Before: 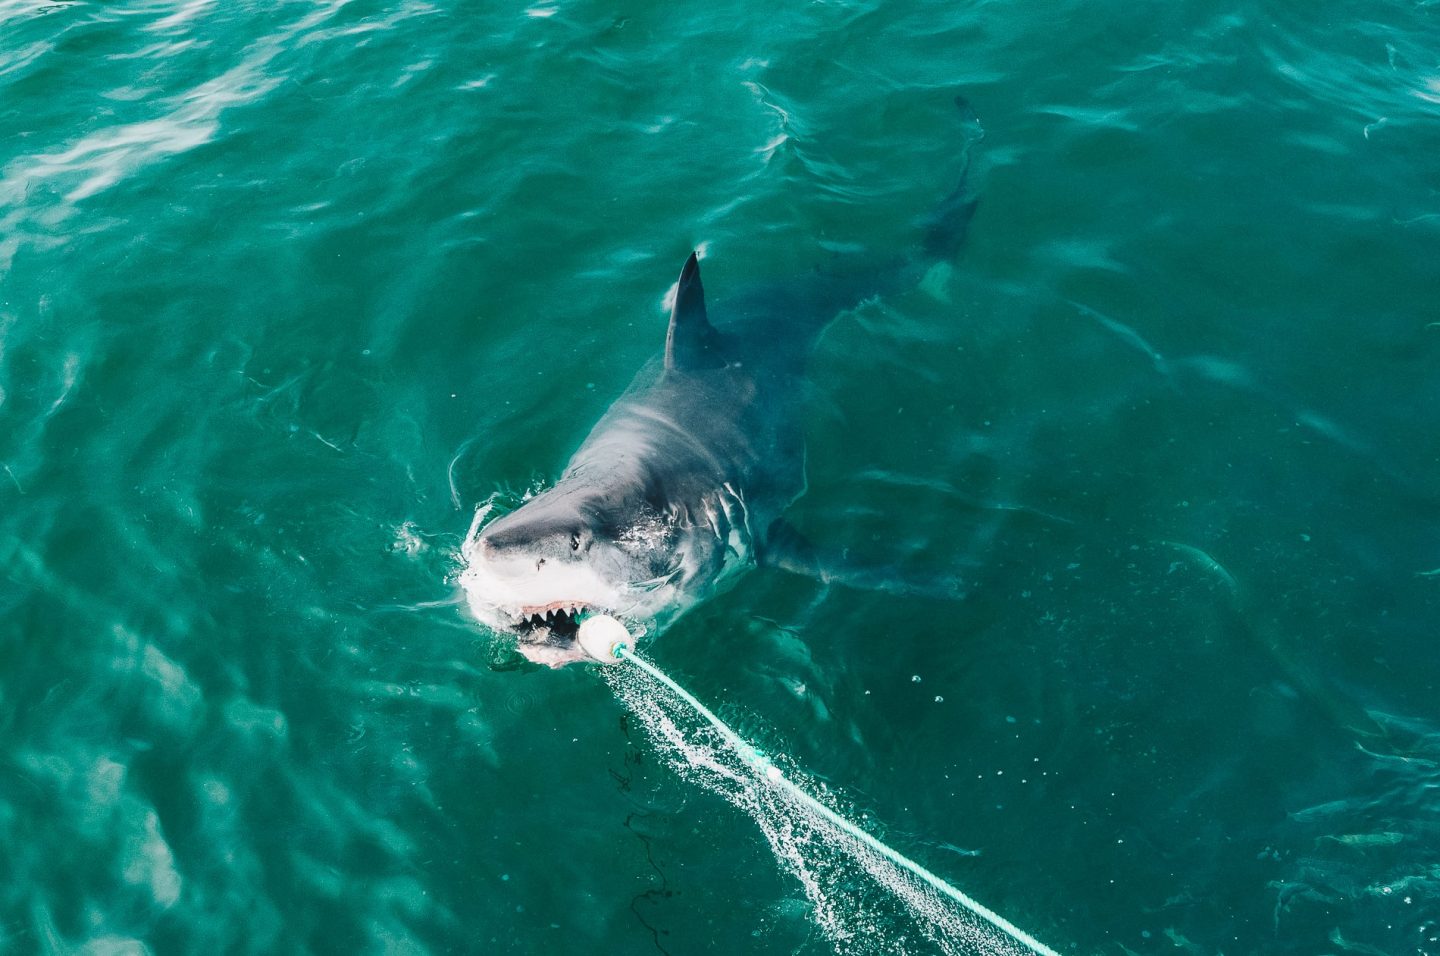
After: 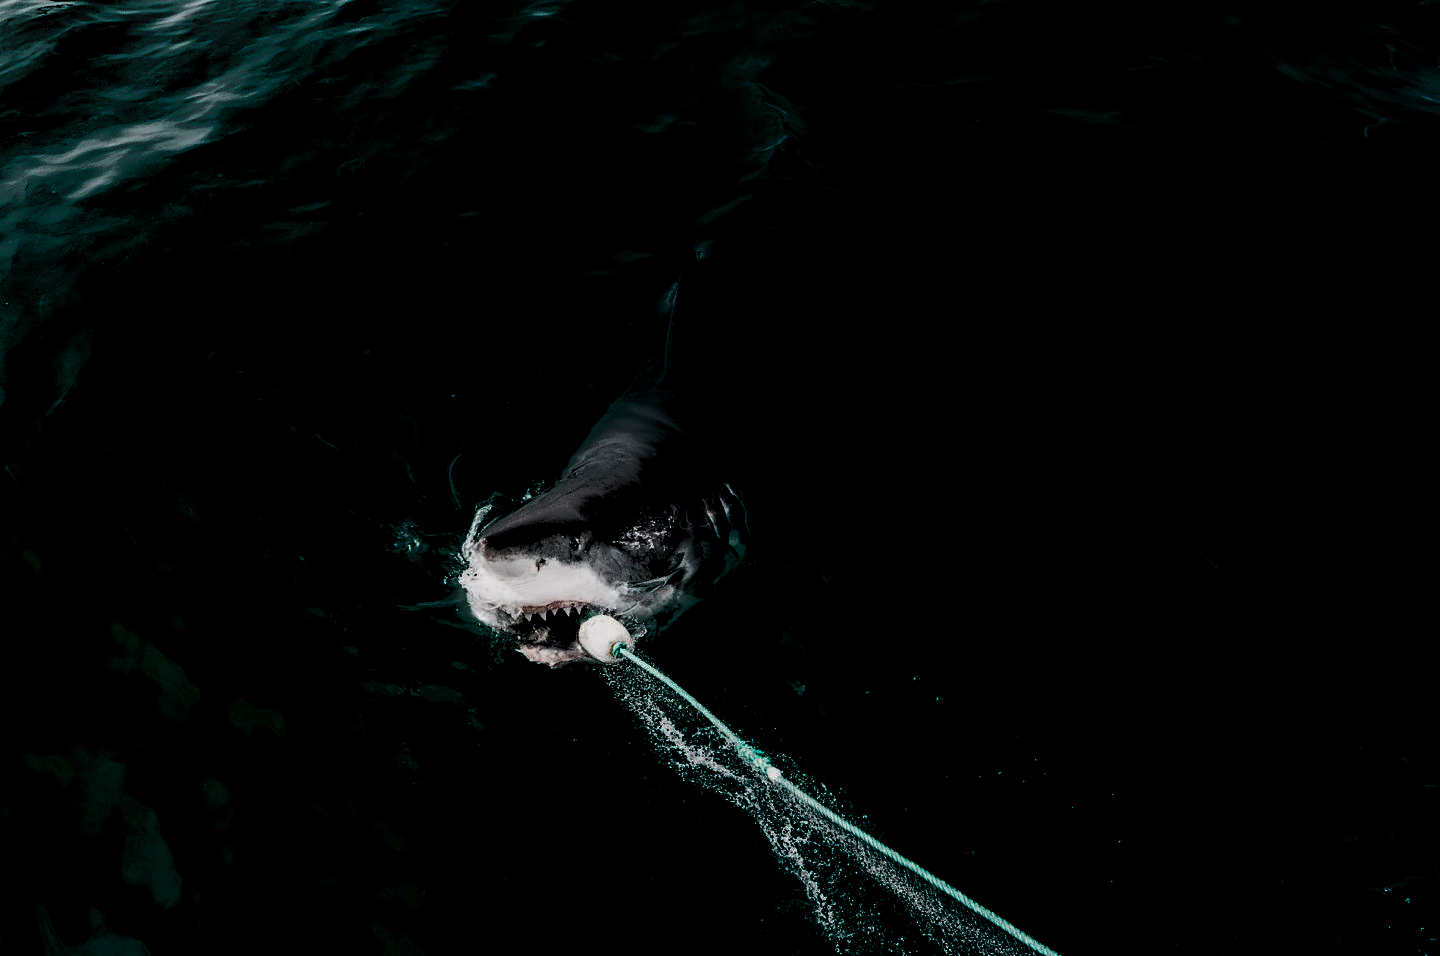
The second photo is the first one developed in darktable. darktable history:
levels: levels [0.514, 0.759, 1]
shadows and highlights: shadows -54.3, highlights 86.09, soften with gaussian
